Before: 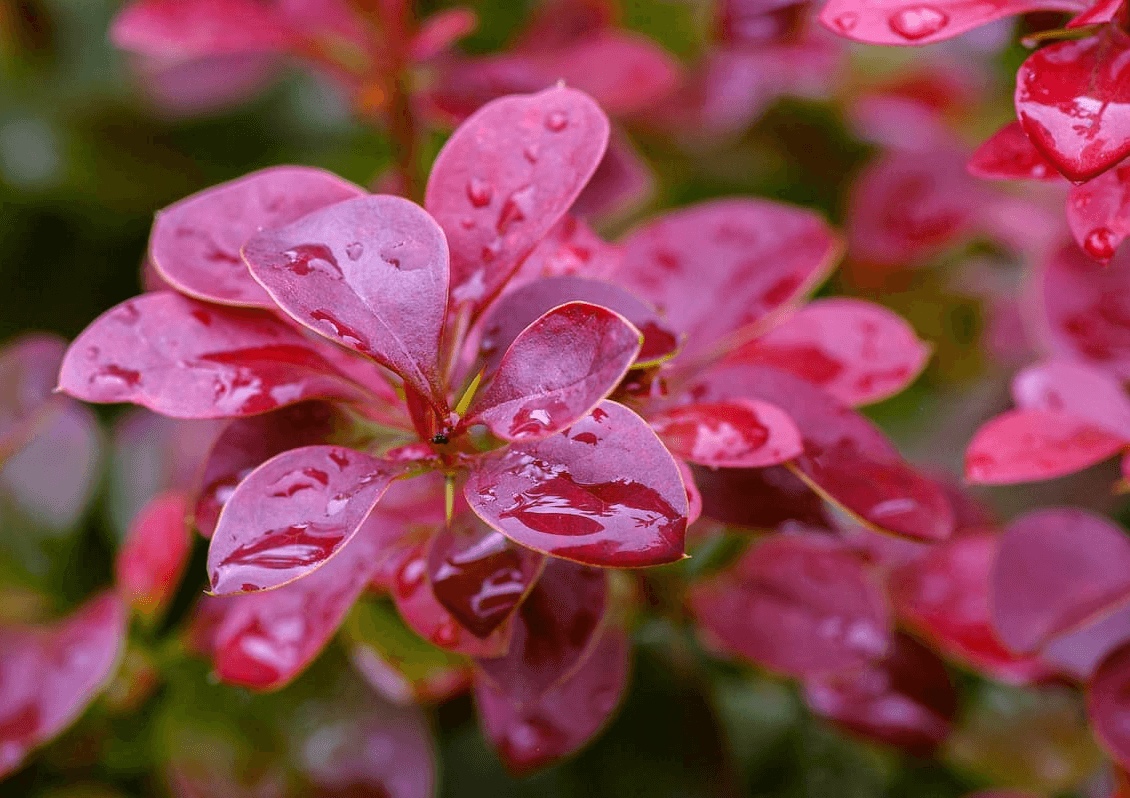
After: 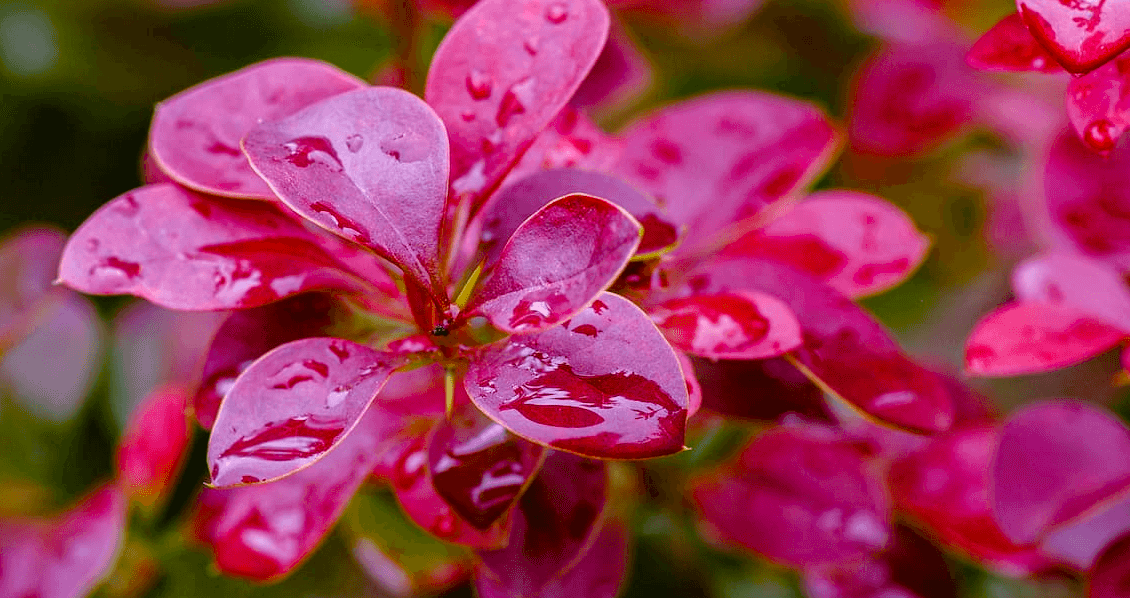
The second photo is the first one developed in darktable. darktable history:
crop: top 13.658%, bottom 11.388%
color balance rgb: power › hue 313.36°, perceptual saturation grading › global saturation 20%, perceptual saturation grading › highlights -24.898%, perceptual saturation grading › shadows 49.421%, global vibrance 9.983%
